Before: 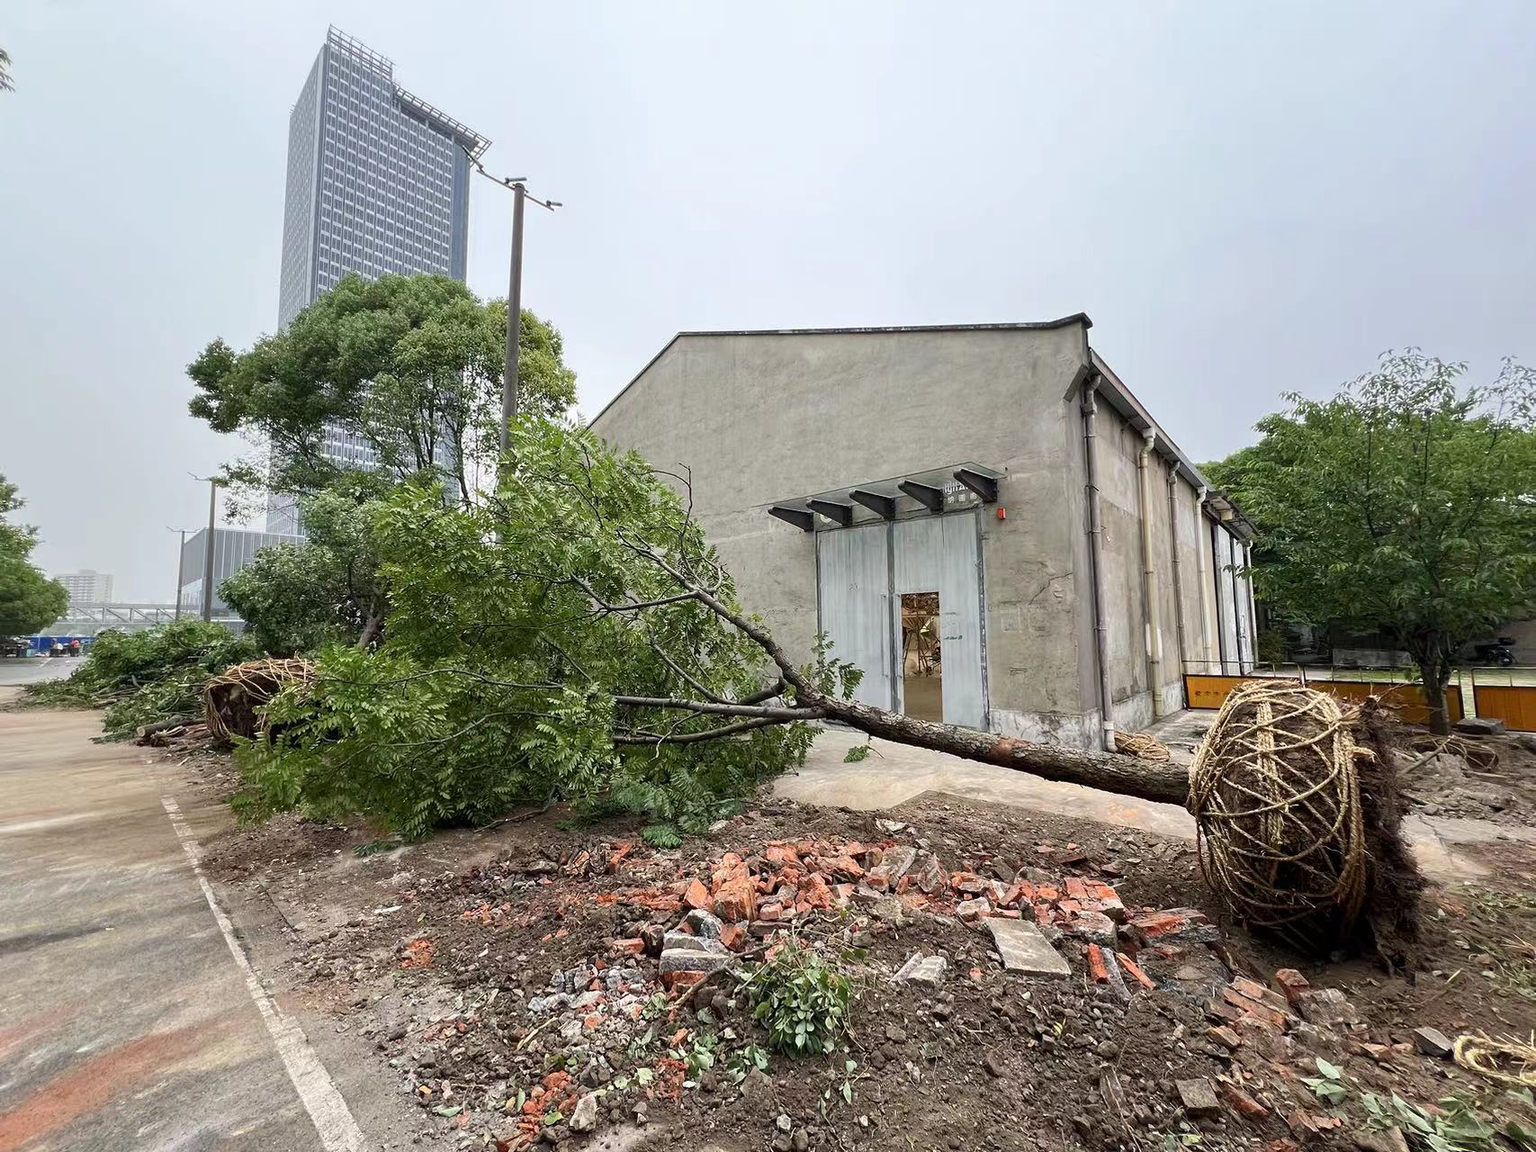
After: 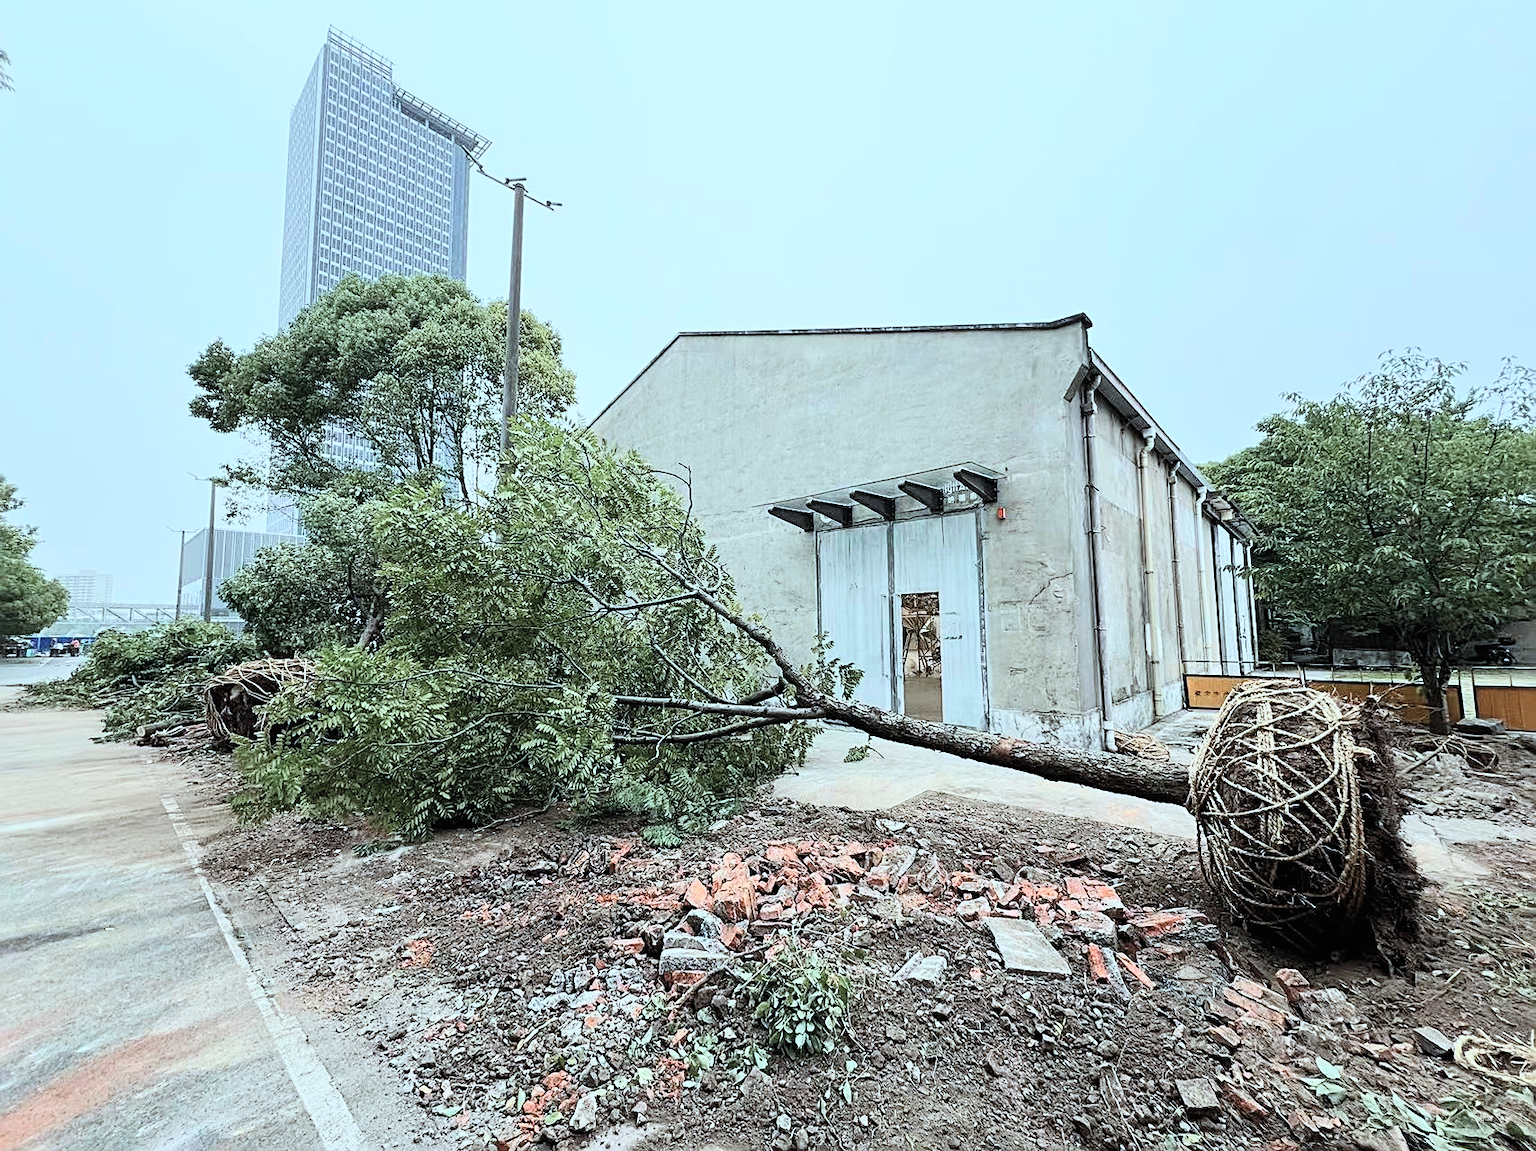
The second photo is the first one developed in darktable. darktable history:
contrast brightness saturation: contrast 0.242, brightness 0.241, saturation 0.384
exposure: exposure 0.203 EV, compensate highlight preservation false
color zones: curves: ch0 [(0, 0.5) (0.143, 0.5) (0.286, 0.5) (0.429, 0.504) (0.571, 0.5) (0.714, 0.509) (0.857, 0.5) (1, 0.5)]; ch1 [(0, 0.425) (0.143, 0.425) (0.286, 0.375) (0.429, 0.405) (0.571, 0.5) (0.714, 0.47) (0.857, 0.425) (1, 0.435)]; ch2 [(0, 0.5) (0.143, 0.5) (0.286, 0.5) (0.429, 0.517) (0.571, 0.5) (0.714, 0.51) (0.857, 0.5) (1, 0.5)]
tone equalizer: on, module defaults
filmic rgb: black relative exposure -8 EV, white relative exposure 4.05 EV, hardness 4.1, color science v6 (2022), iterations of high-quality reconstruction 10
sharpen: radius 2.532, amount 0.623
color correction: highlights a* -13.06, highlights b* -18.08, saturation 0.714
